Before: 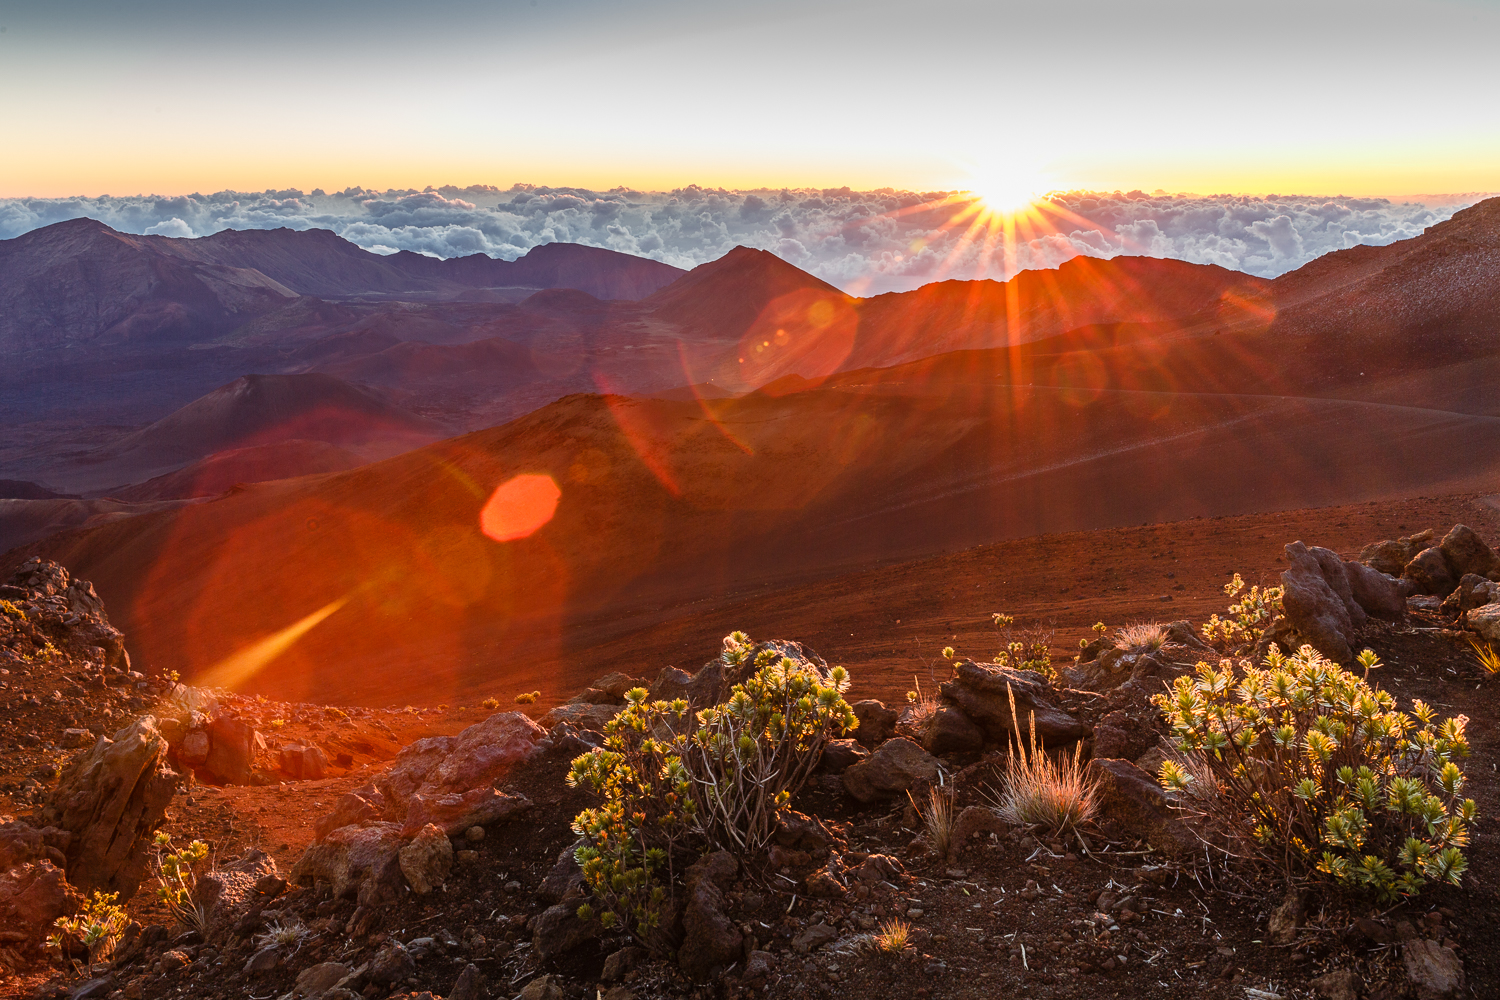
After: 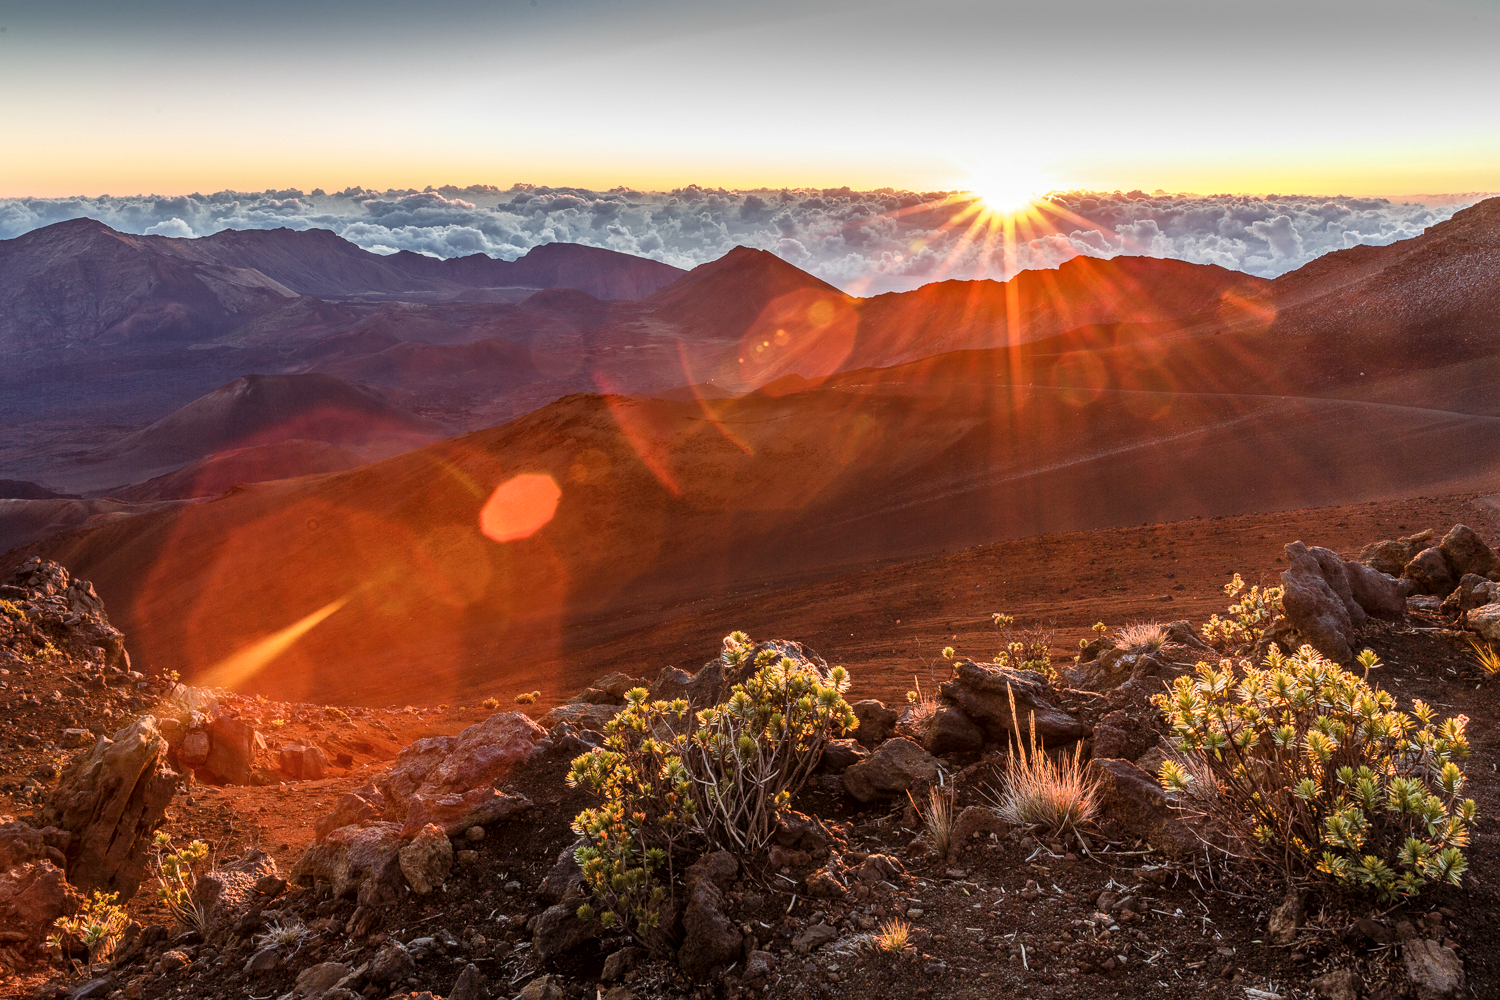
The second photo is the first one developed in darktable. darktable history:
local contrast: on, module defaults
shadows and highlights: shadows 32.83, highlights -47.7, soften with gaussian
contrast brightness saturation: saturation -0.05
